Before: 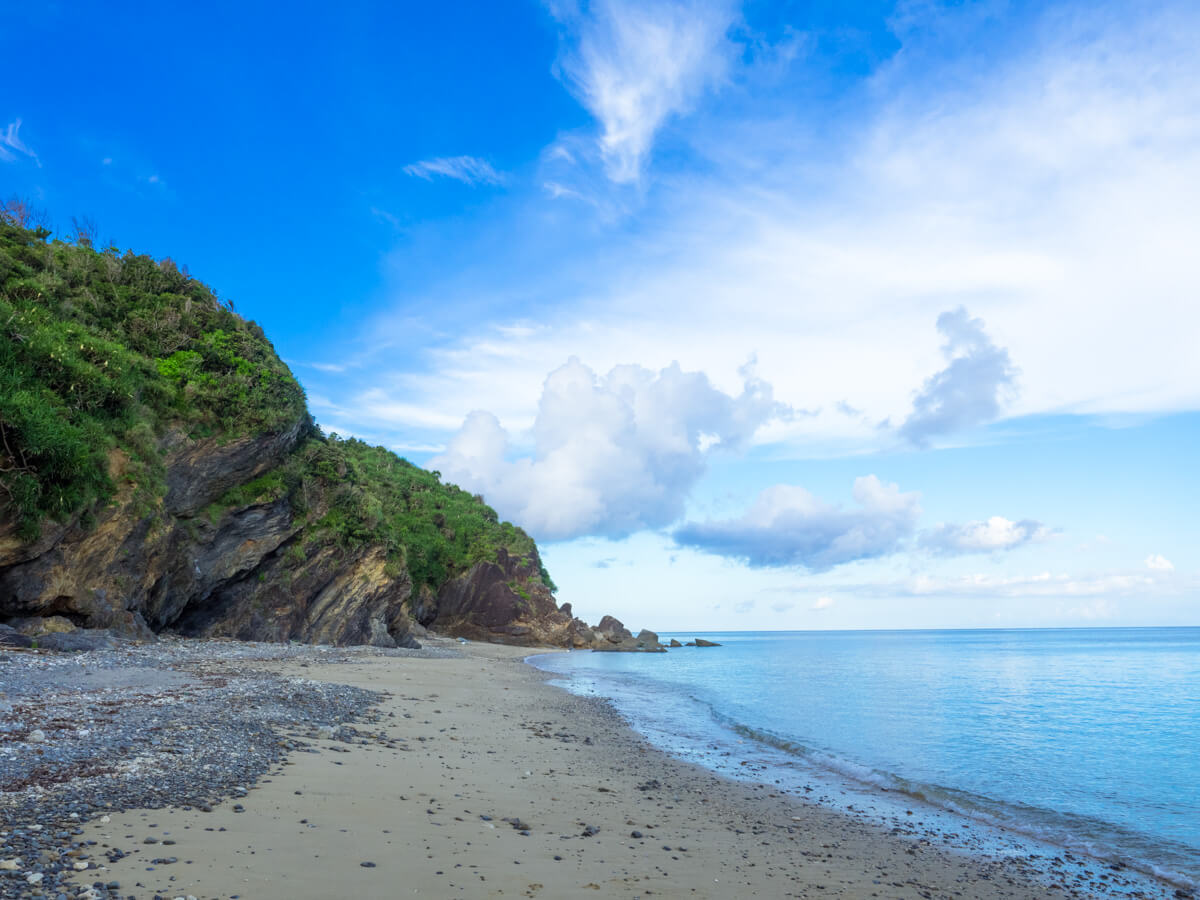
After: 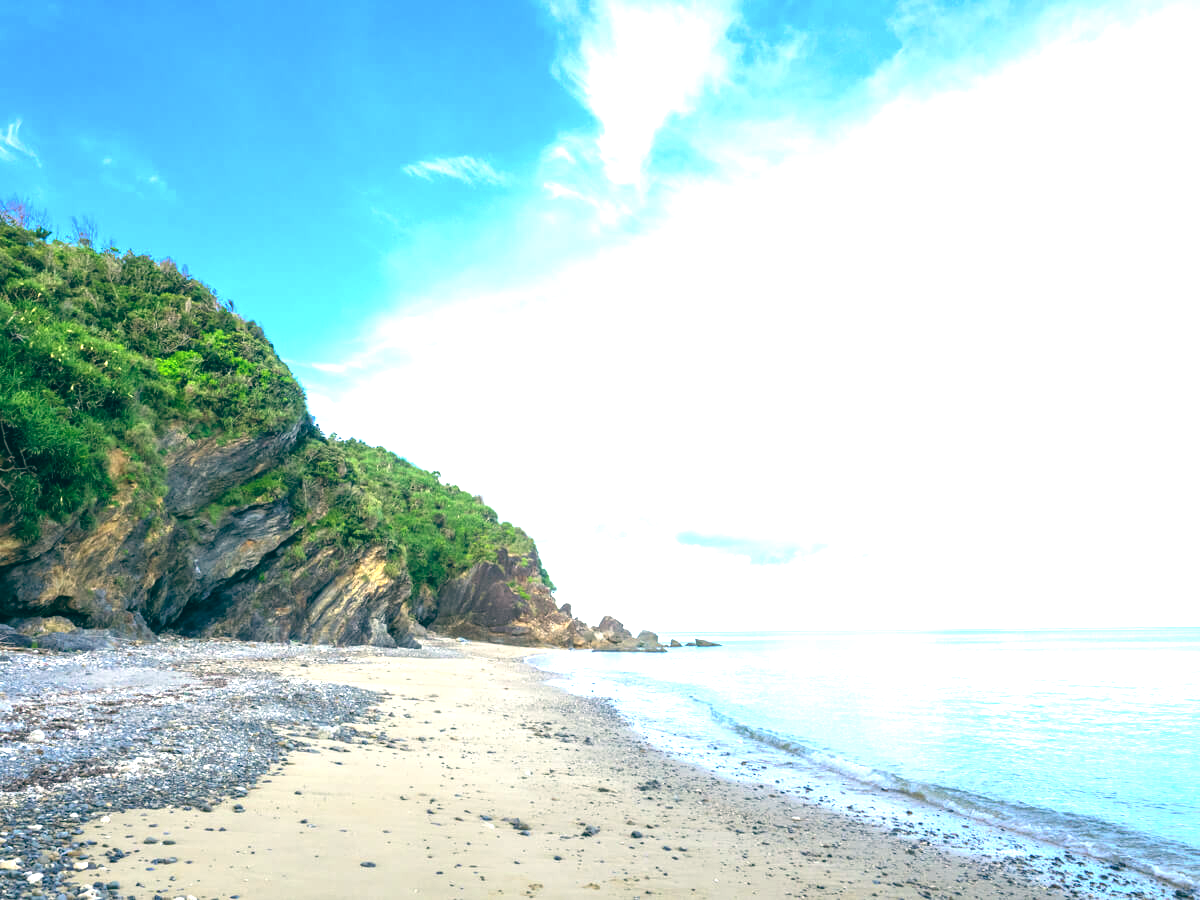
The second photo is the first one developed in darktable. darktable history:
color balance: lift [1.005, 0.99, 1.007, 1.01], gamma [1, 0.979, 1.011, 1.021], gain [0.923, 1.098, 1.025, 0.902], input saturation 90.45%, contrast 7.73%, output saturation 105.91%
exposure: exposure 1.5 EV, compensate highlight preservation false
